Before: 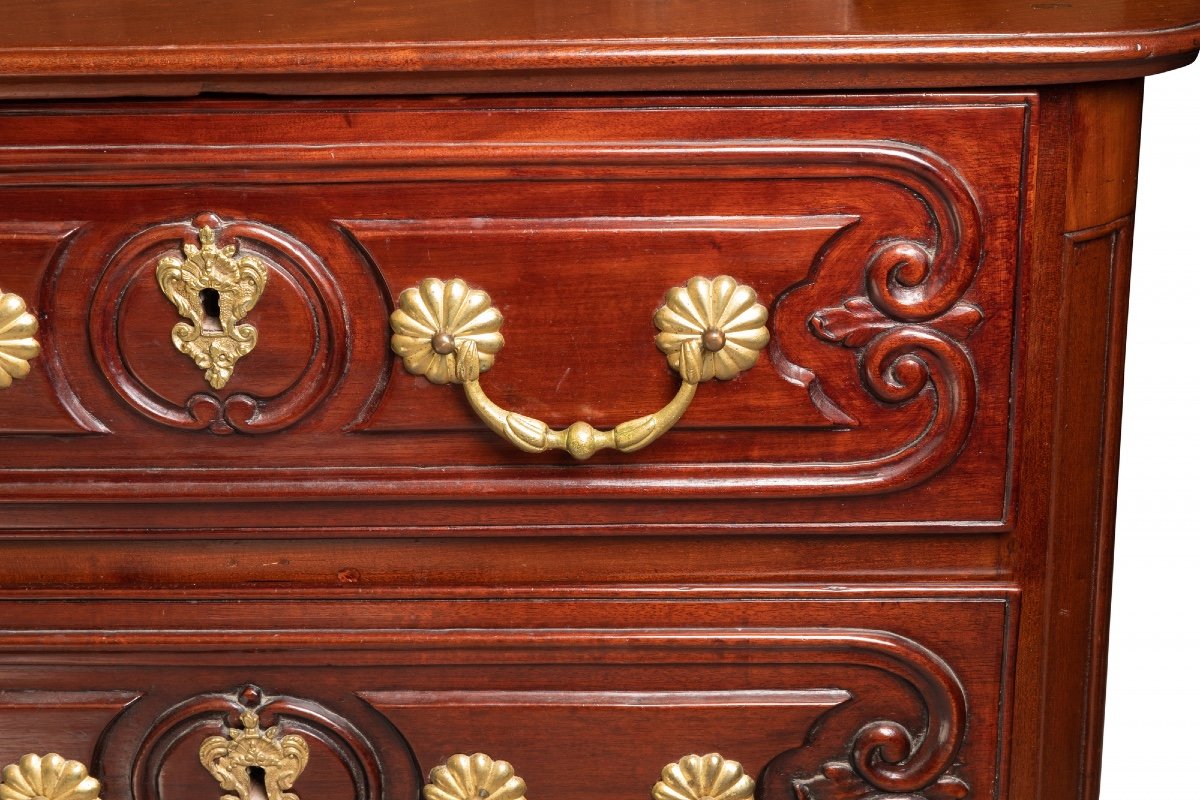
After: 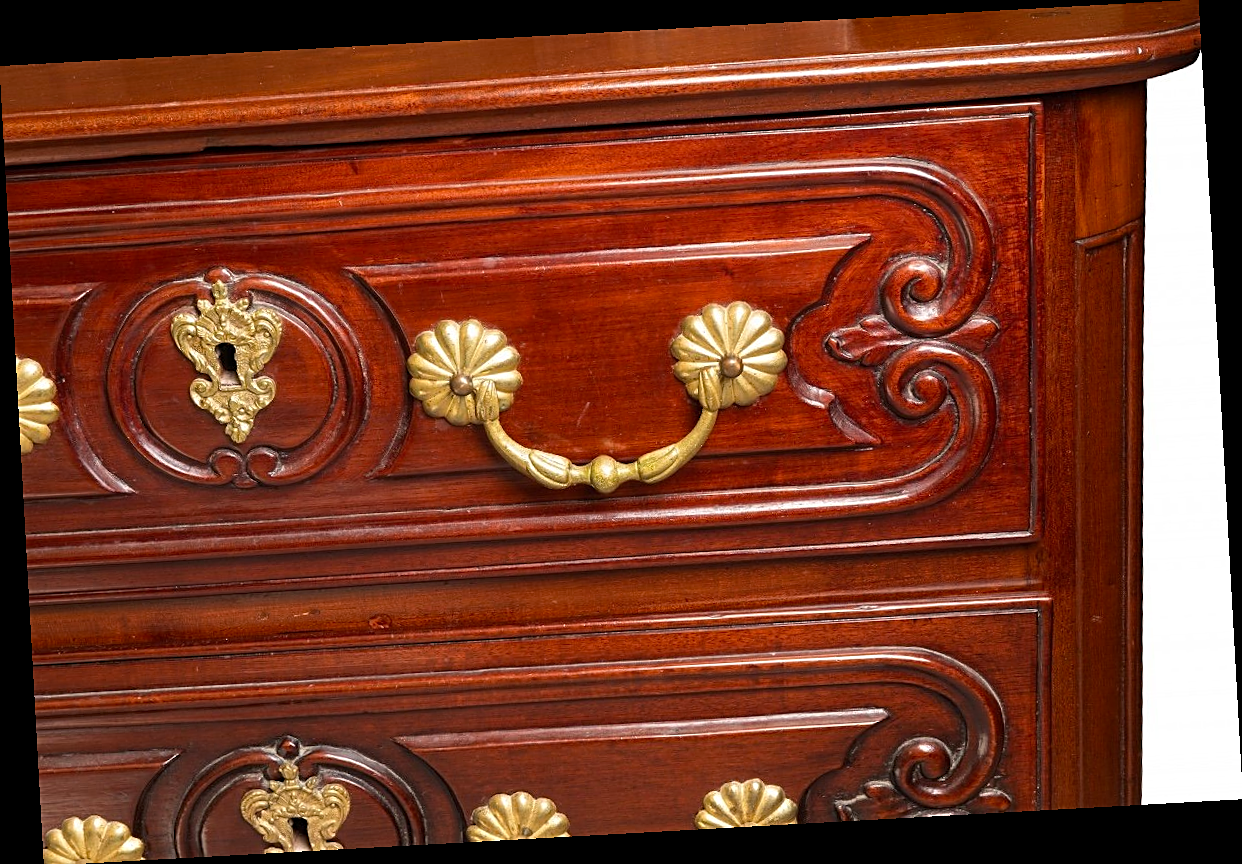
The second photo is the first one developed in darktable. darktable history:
crop: bottom 0.071%
rotate and perspective: rotation -3.18°, automatic cropping off
color balance: output saturation 110%
sharpen: on, module defaults
